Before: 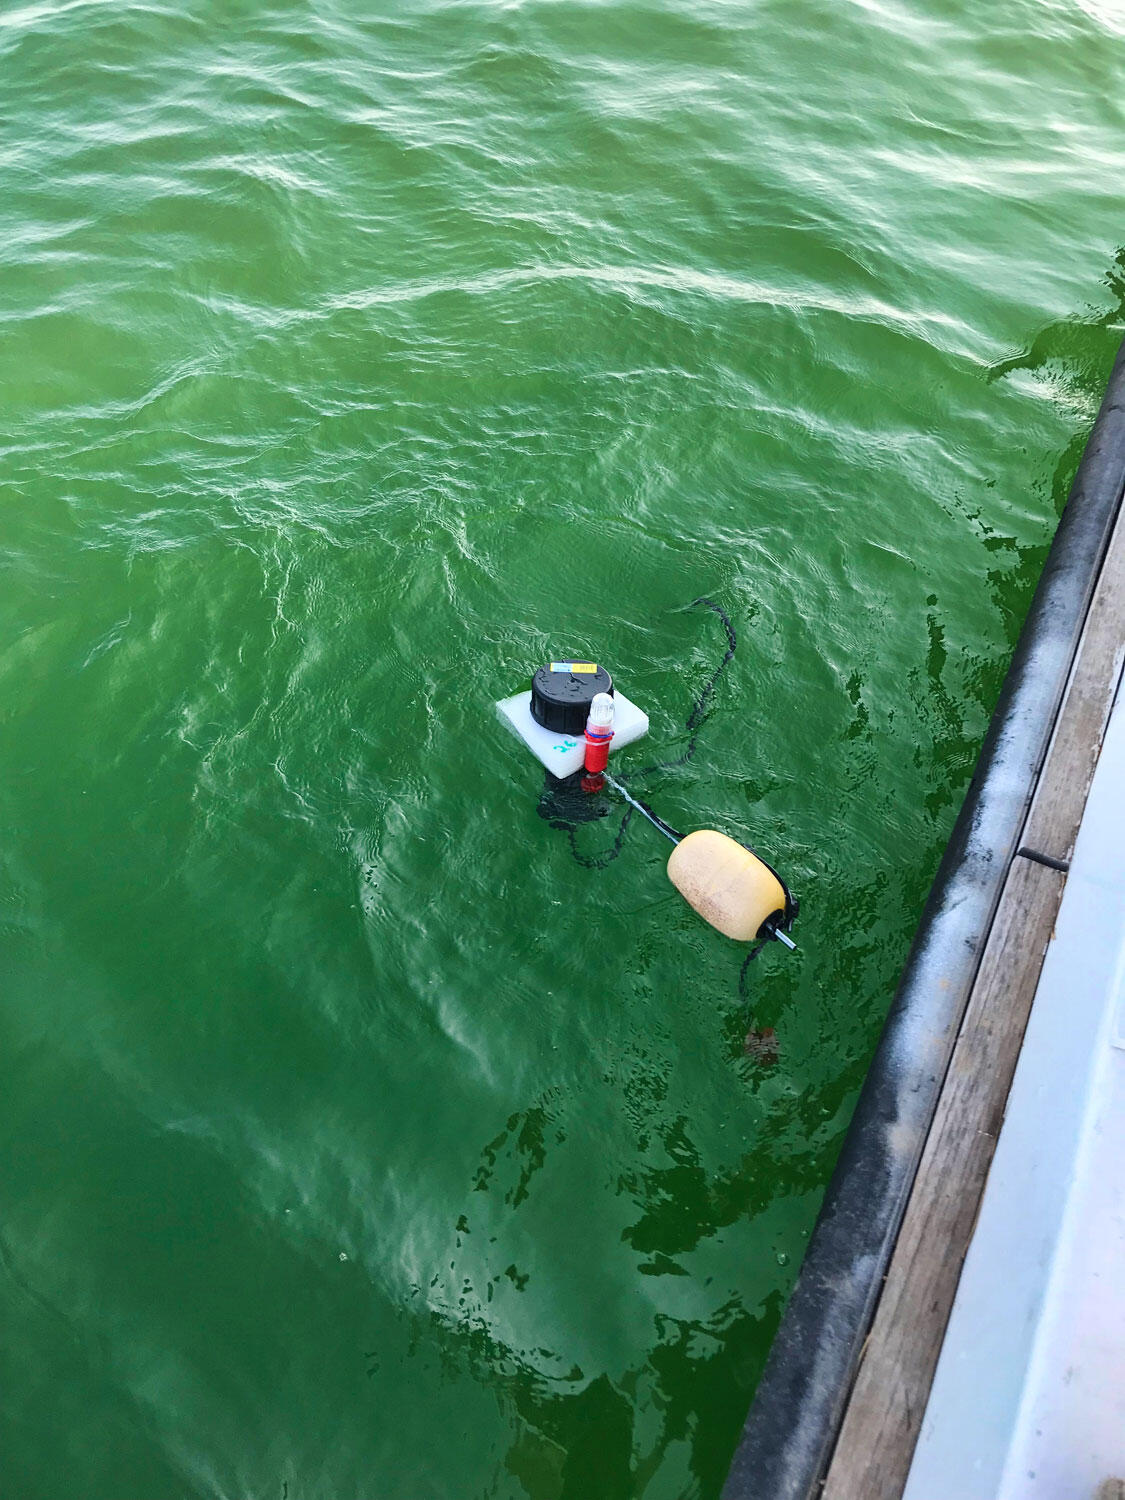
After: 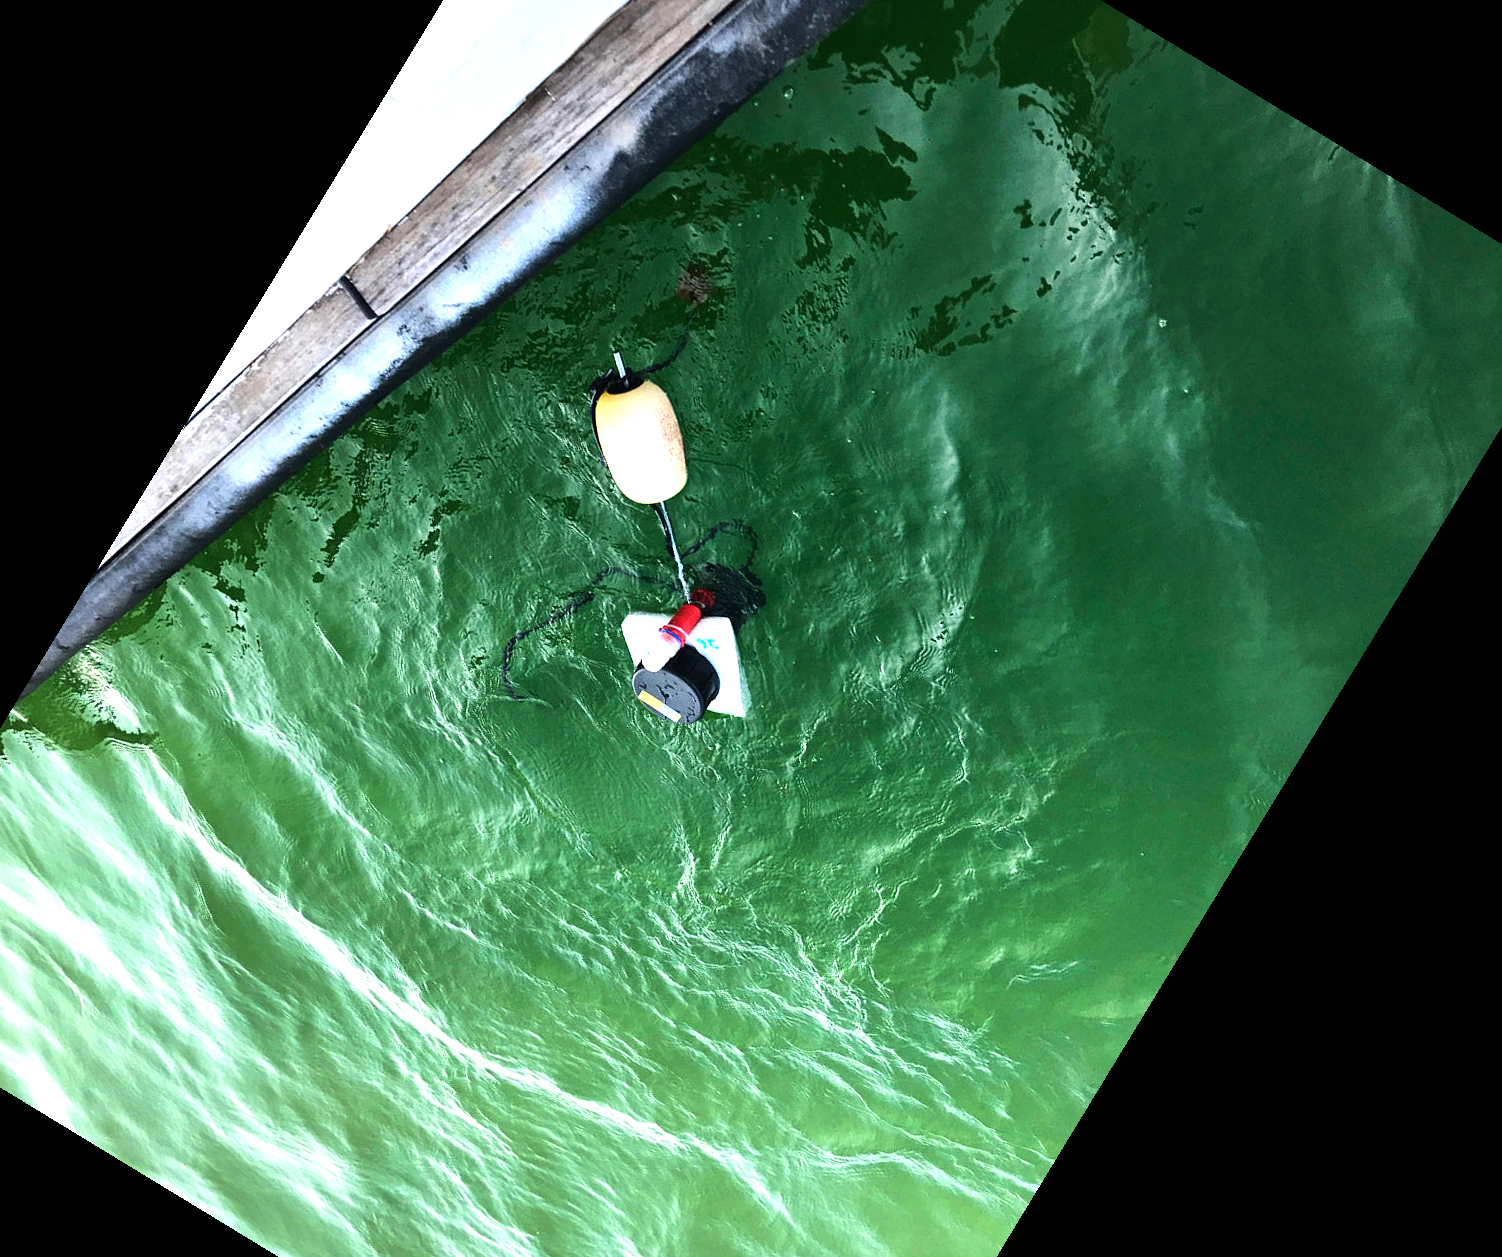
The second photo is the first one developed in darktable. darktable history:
crop and rotate: angle 148.68°, left 9.111%, top 15.603%, right 4.588%, bottom 17.041%
tone equalizer: -8 EV -1.08 EV, -7 EV -1.01 EV, -6 EV -0.867 EV, -5 EV -0.578 EV, -3 EV 0.578 EV, -2 EV 0.867 EV, -1 EV 1.01 EV, +0 EV 1.08 EV, edges refinement/feathering 500, mask exposure compensation -1.57 EV, preserve details no
